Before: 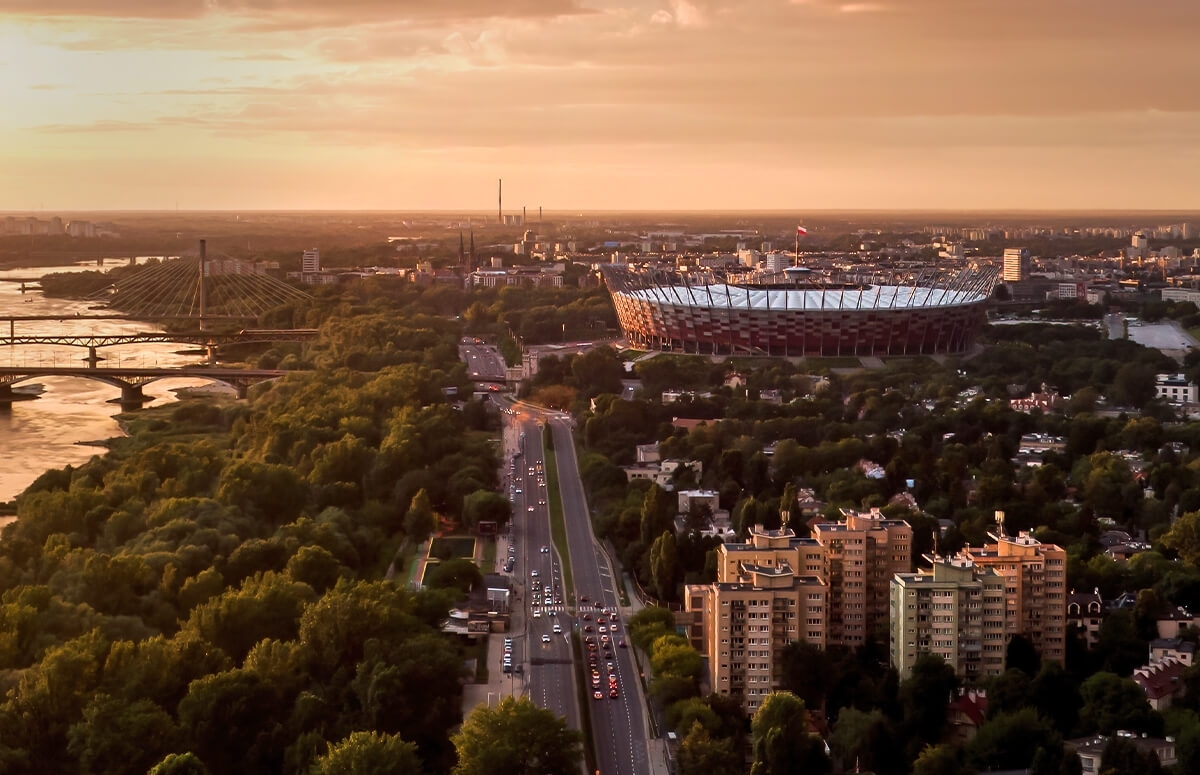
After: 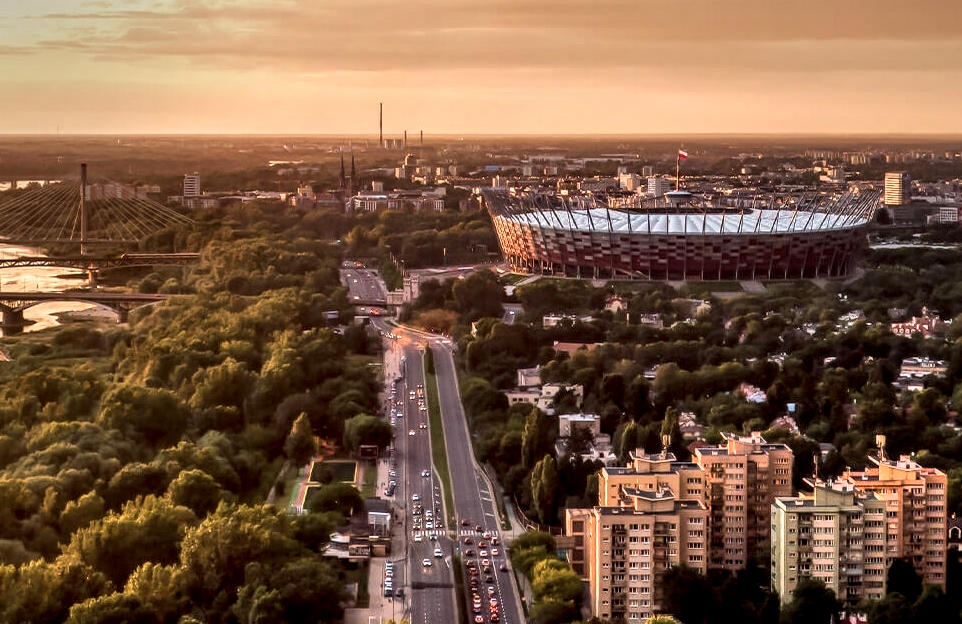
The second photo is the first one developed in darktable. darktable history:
shadows and highlights: highlights color adjustment 73.9%, soften with gaussian
crop and rotate: left 9.955%, top 9.808%, right 9.852%, bottom 9.674%
local contrast: detail 150%
